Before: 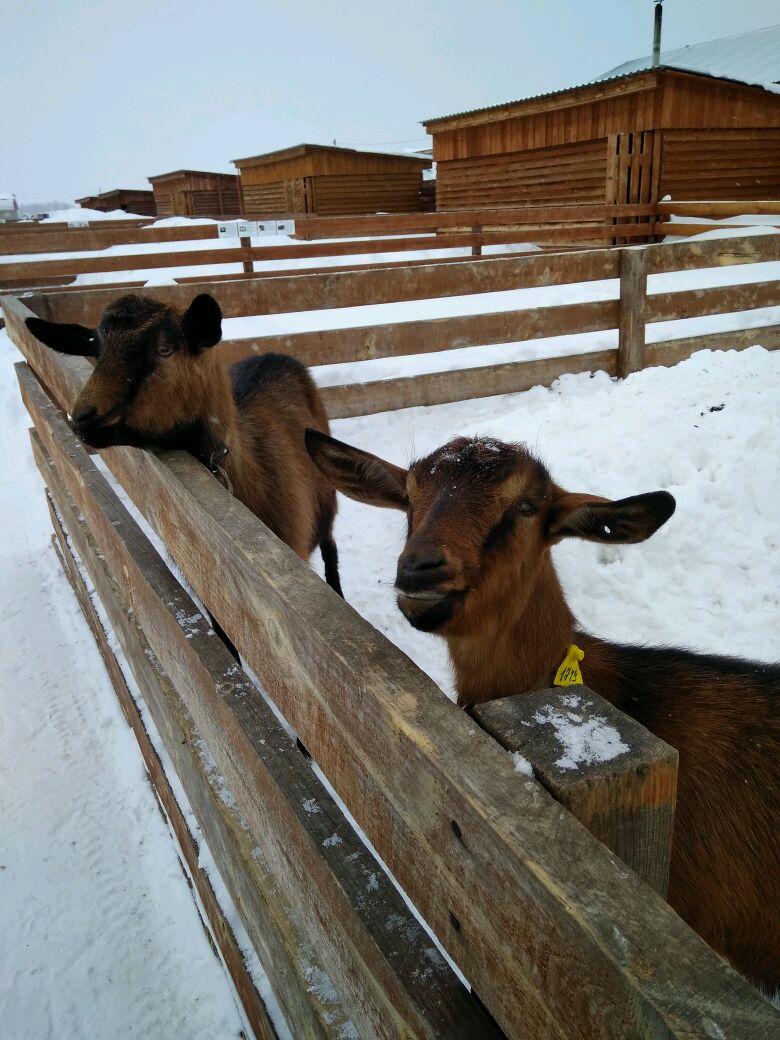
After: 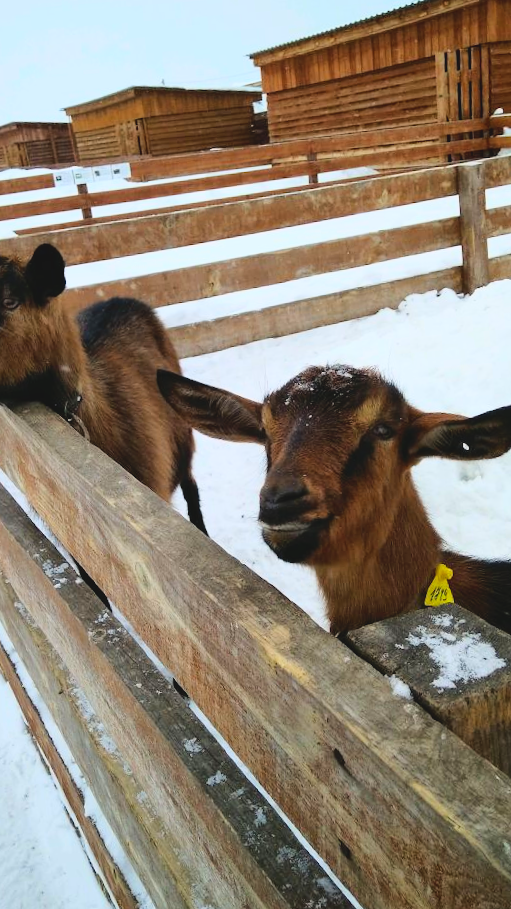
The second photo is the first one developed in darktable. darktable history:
exposure: compensate highlight preservation false
rotate and perspective: rotation -4.57°, crop left 0.054, crop right 0.944, crop top 0.087, crop bottom 0.914
crop and rotate: left 17.732%, right 15.423%
base curve: curves: ch0 [(0, 0) (0.028, 0.03) (0.121, 0.232) (0.46, 0.748) (0.859, 0.968) (1, 1)]
lowpass: radius 0.1, contrast 0.85, saturation 1.1, unbound 0
